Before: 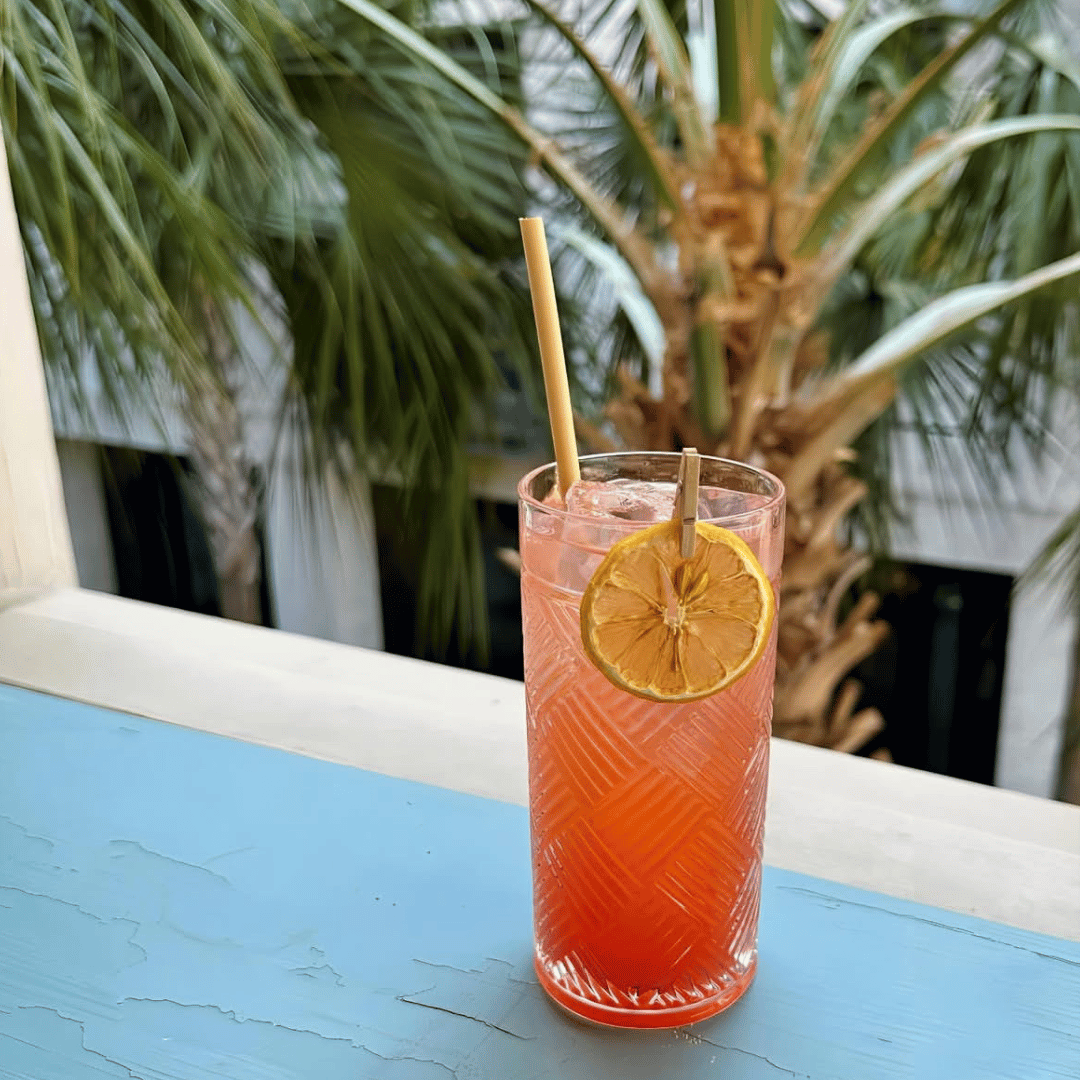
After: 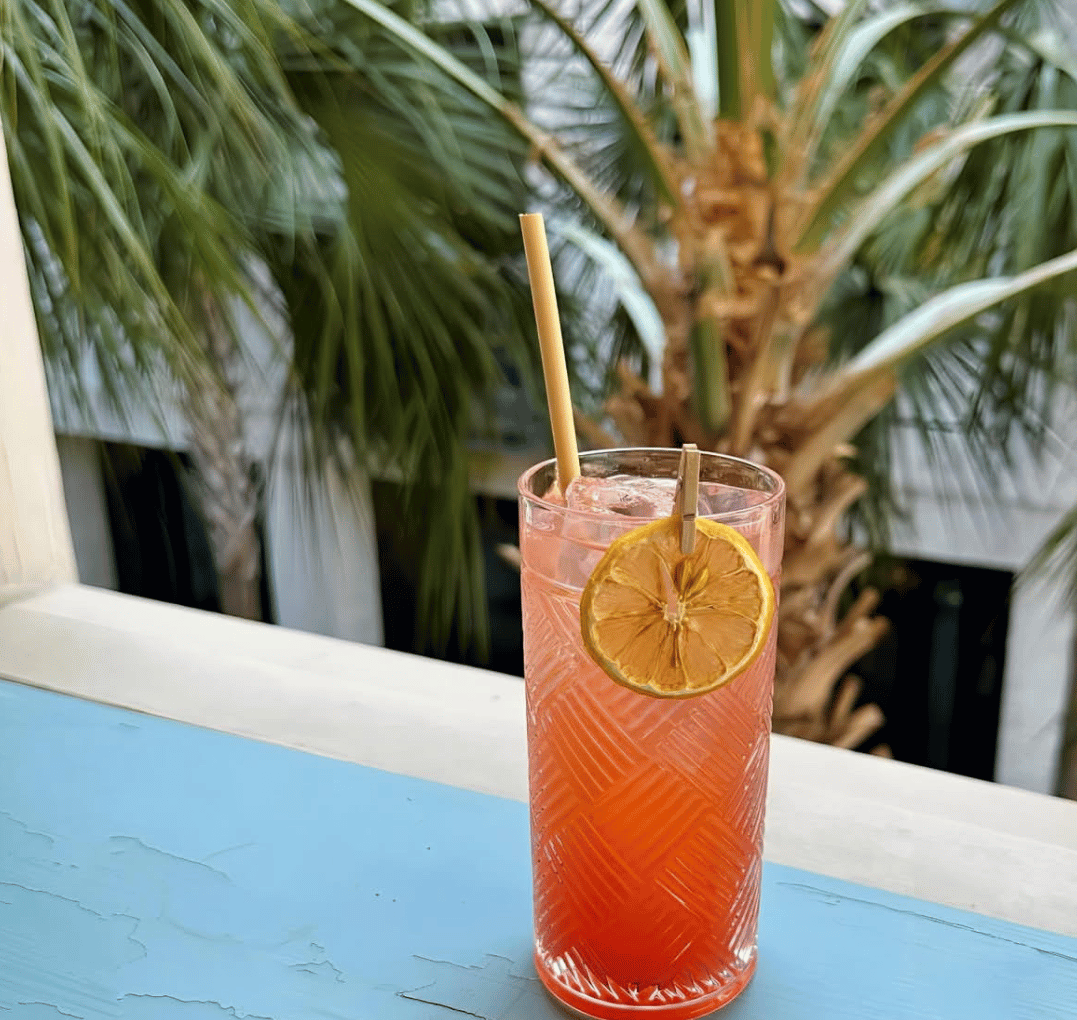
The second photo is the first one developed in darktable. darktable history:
crop: top 0.437%, right 0.266%, bottom 5.077%
